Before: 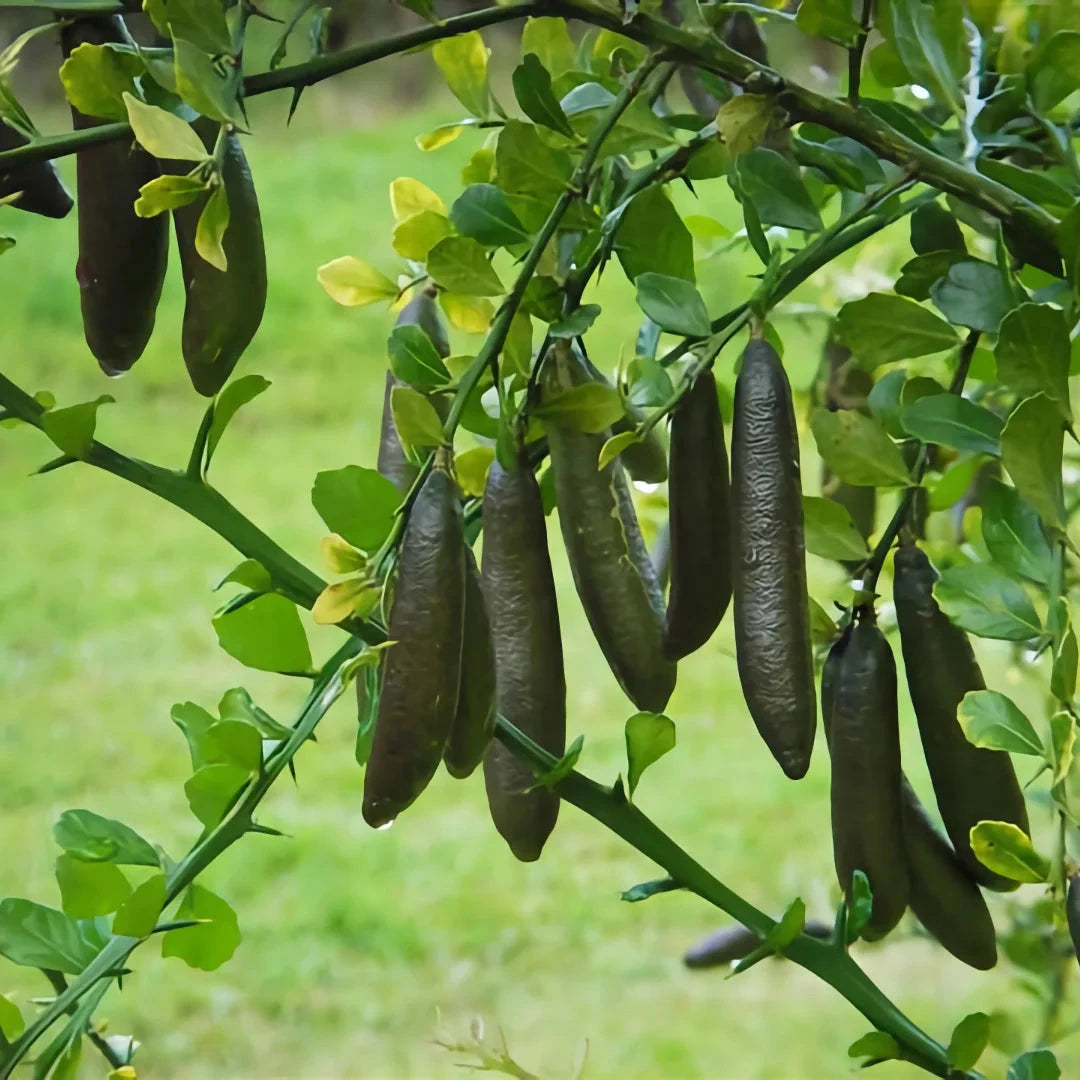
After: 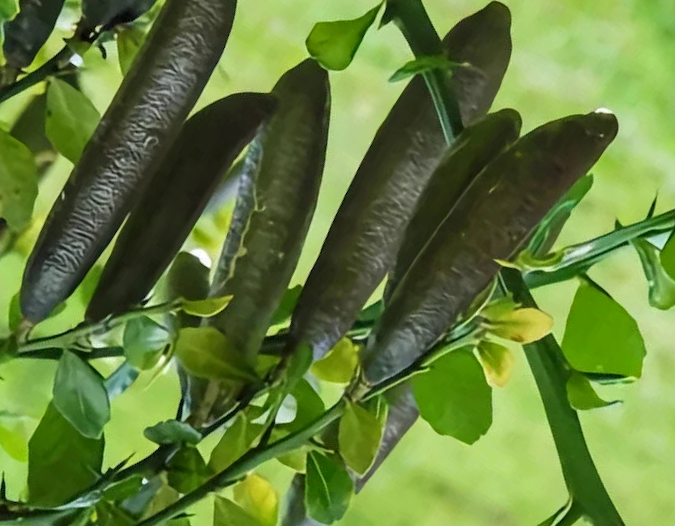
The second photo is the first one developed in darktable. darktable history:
crop and rotate: angle 147.43°, left 9.117%, top 15.61%, right 4.451%, bottom 17.127%
local contrast: on, module defaults
tone equalizer: on, module defaults
